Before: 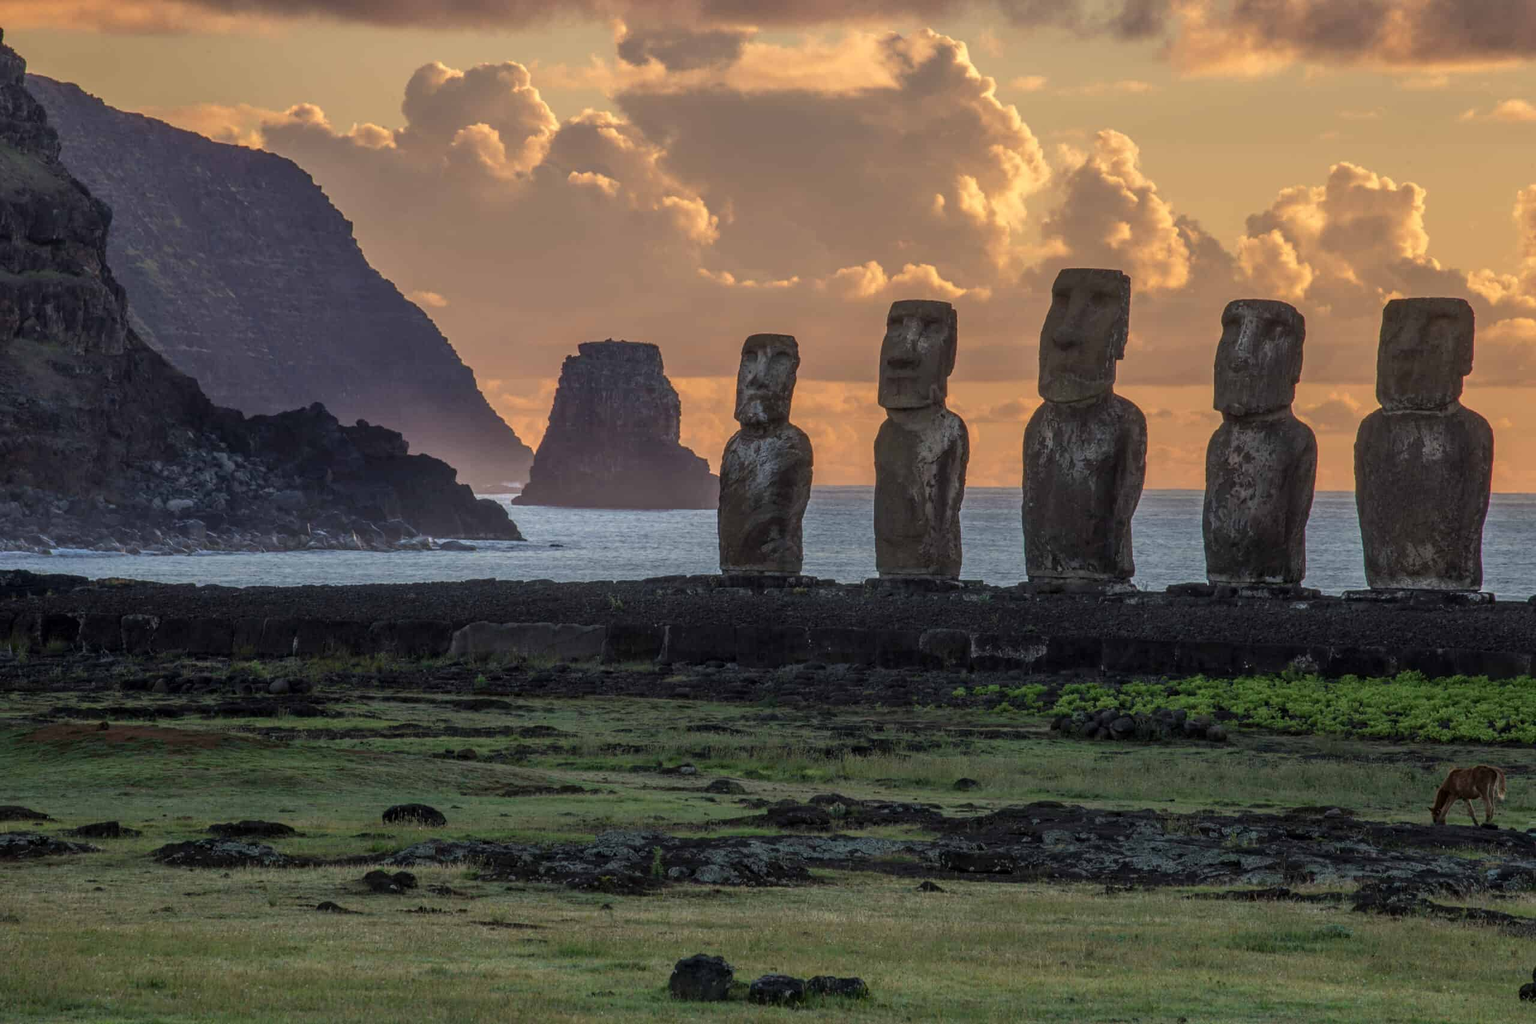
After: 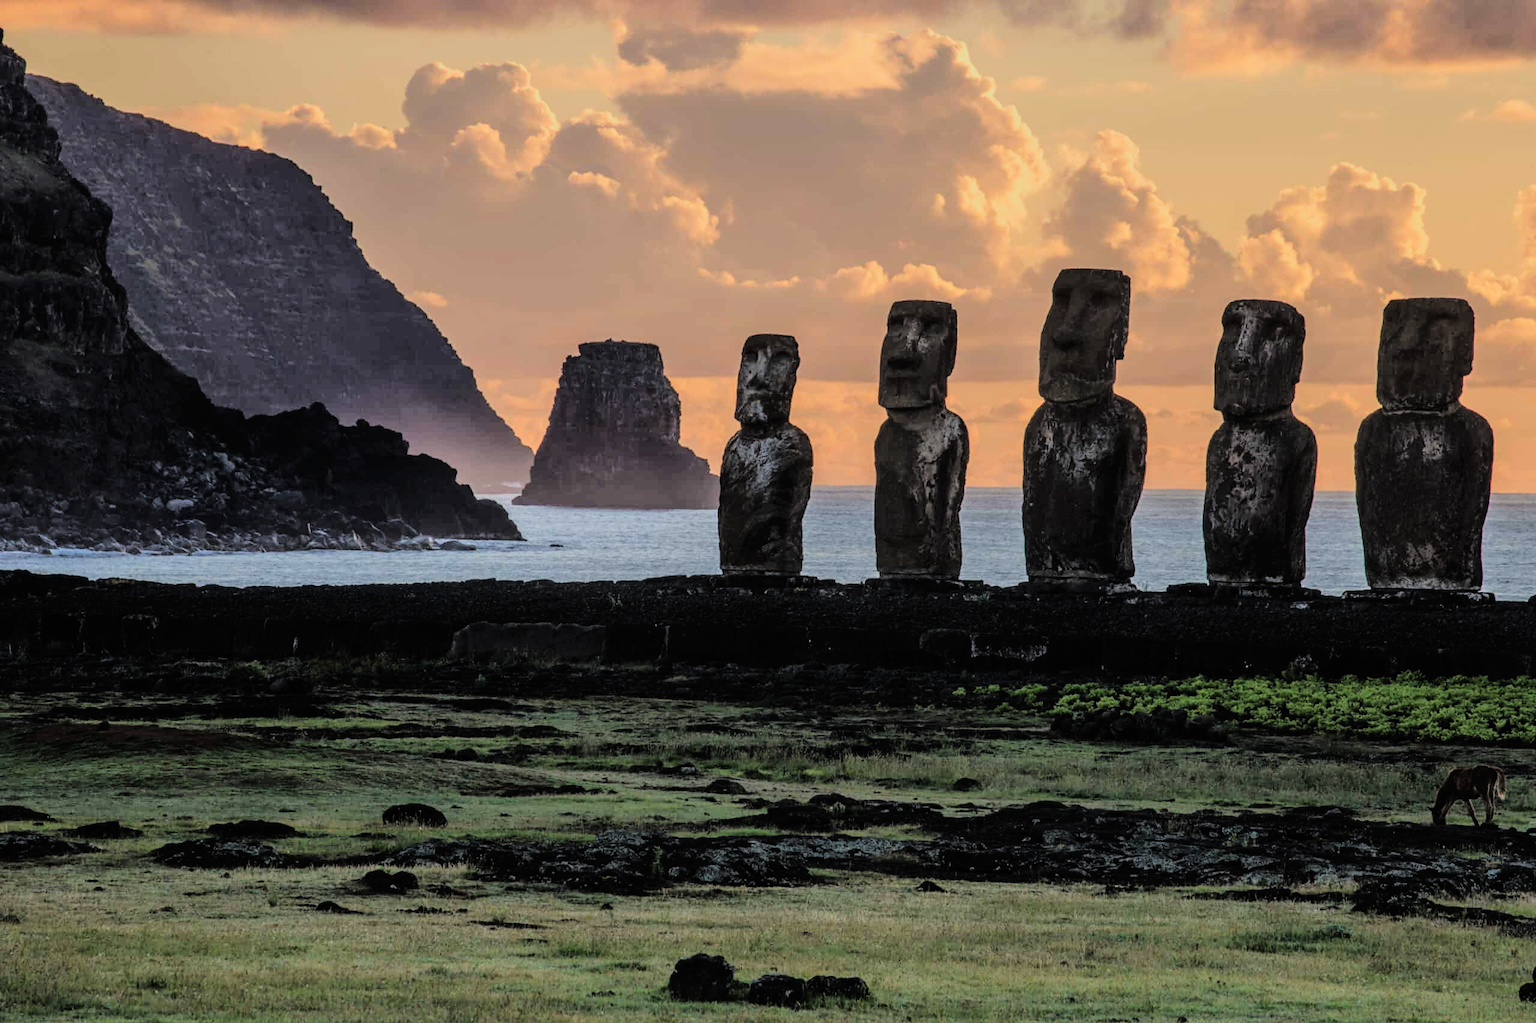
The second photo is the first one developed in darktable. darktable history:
tone curve: curves: ch0 [(0, 0) (0.003, 0.012) (0.011, 0.015) (0.025, 0.023) (0.044, 0.036) (0.069, 0.047) (0.1, 0.062) (0.136, 0.1) (0.177, 0.15) (0.224, 0.219) (0.277, 0.3) (0.335, 0.401) (0.399, 0.49) (0.468, 0.569) (0.543, 0.641) (0.623, 0.73) (0.709, 0.806) (0.801, 0.88) (0.898, 0.939) (1, 1)], color space Lab, linked channels, preserve colors none
filmic rgb: black relative exposure -6.07 EV, white relative exposure 6.97 EV, hardness 2.24, add noise in highlights 0.002, preserve chrominance luminance Y, color science v3 (2019), use custom middle-gray values true, contrast in highlights soft
